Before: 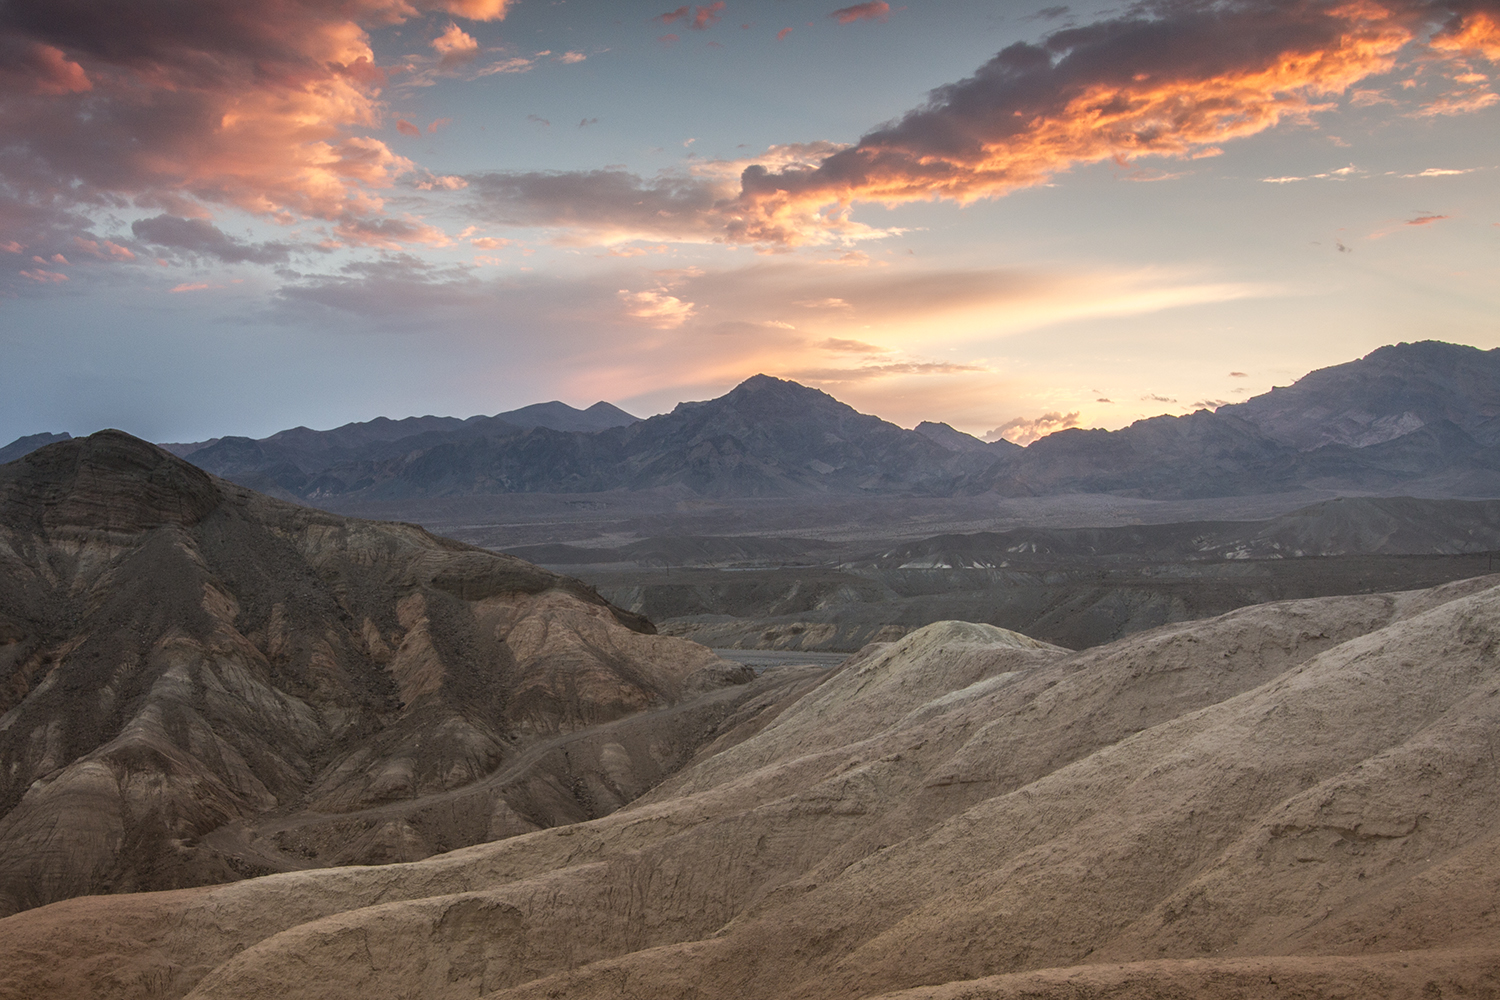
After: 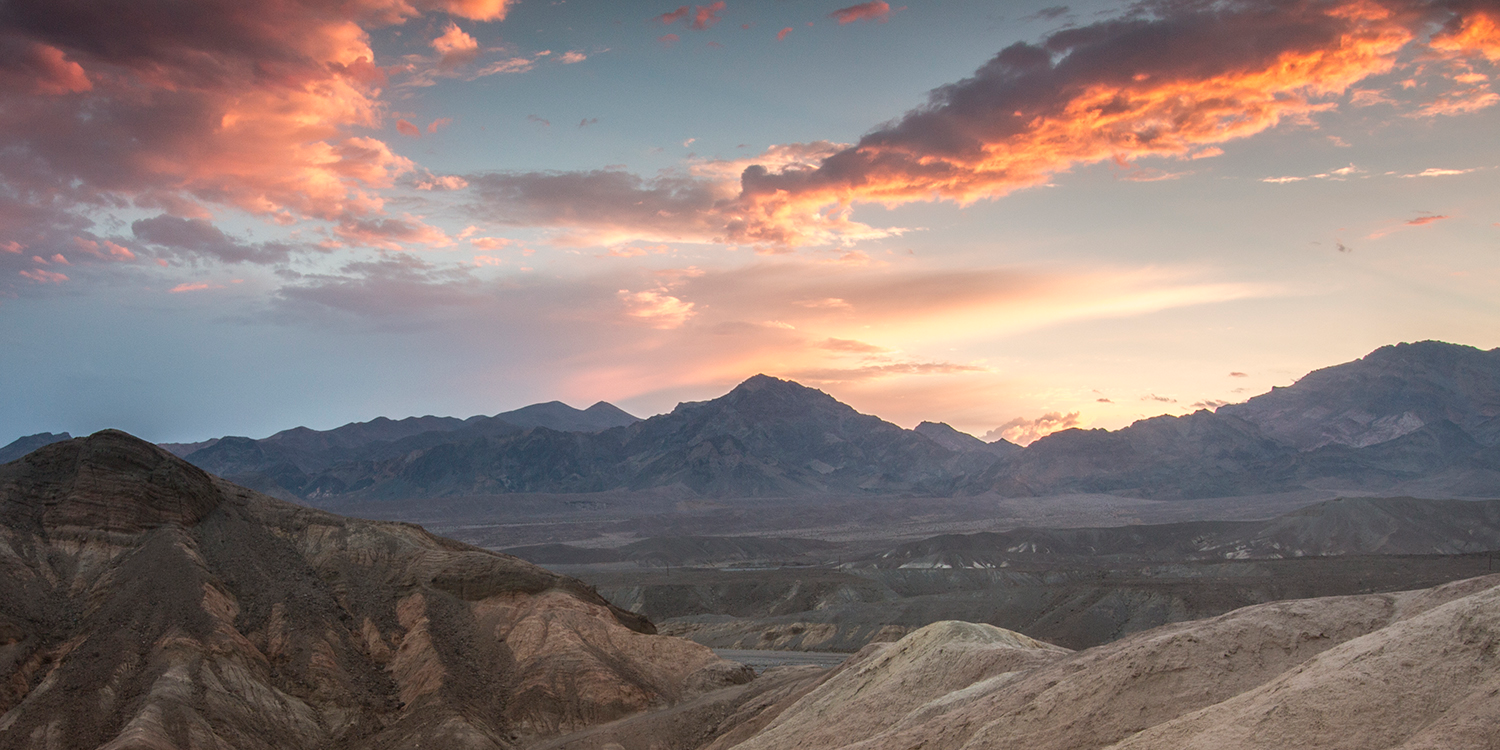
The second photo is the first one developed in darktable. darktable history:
crop: bottom 24.988%
base curve: exposure shift 0, preserve colors none
